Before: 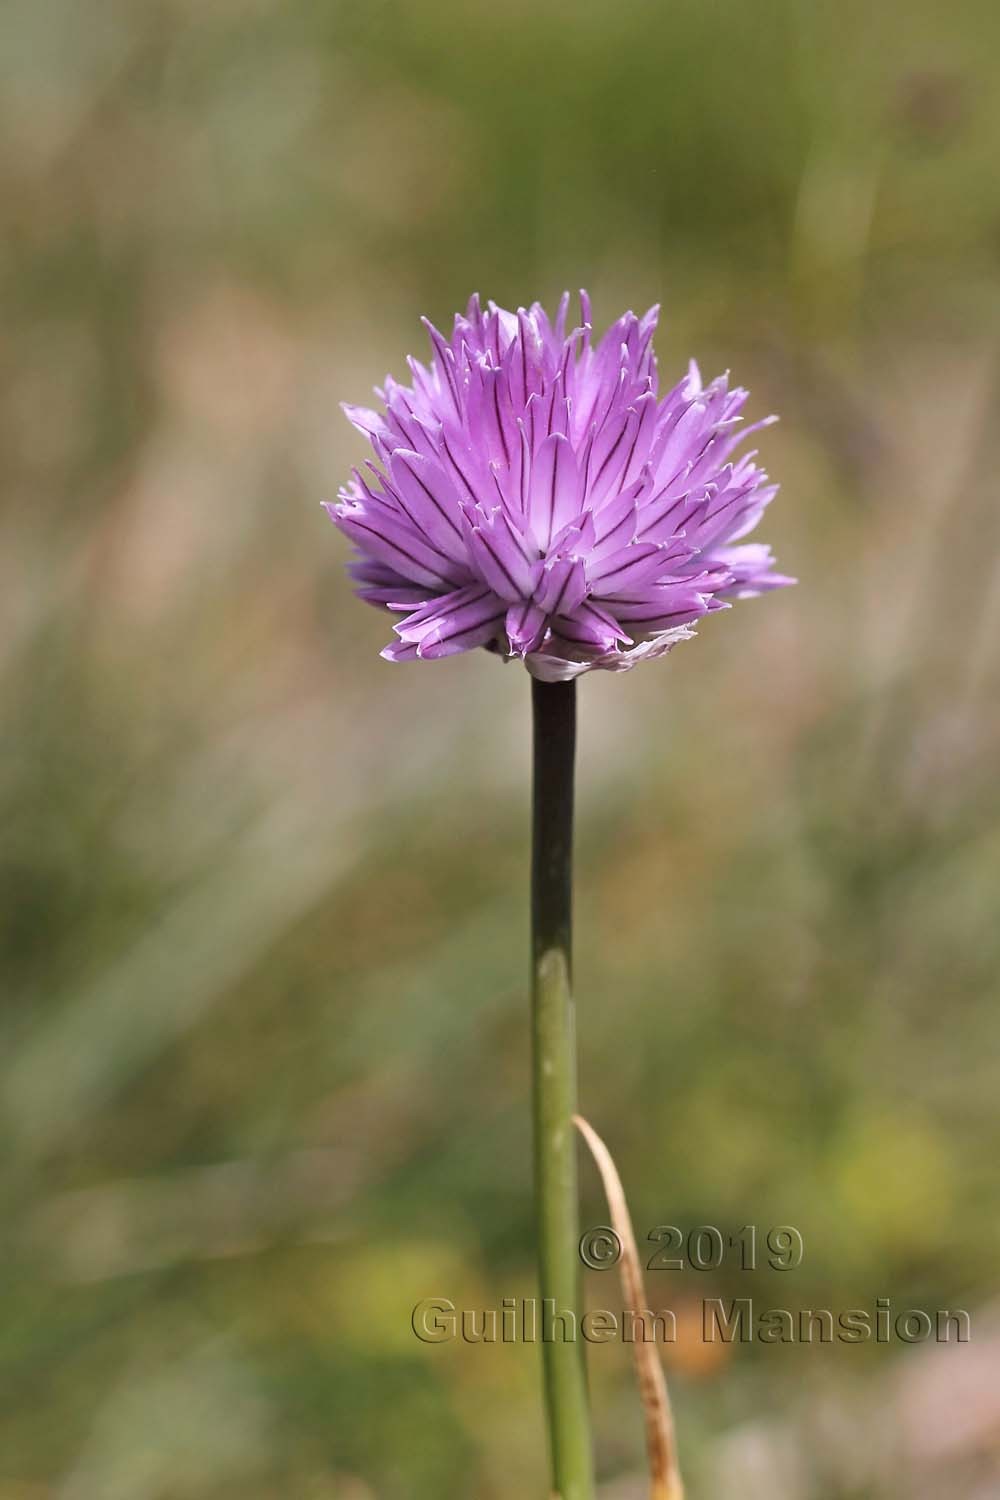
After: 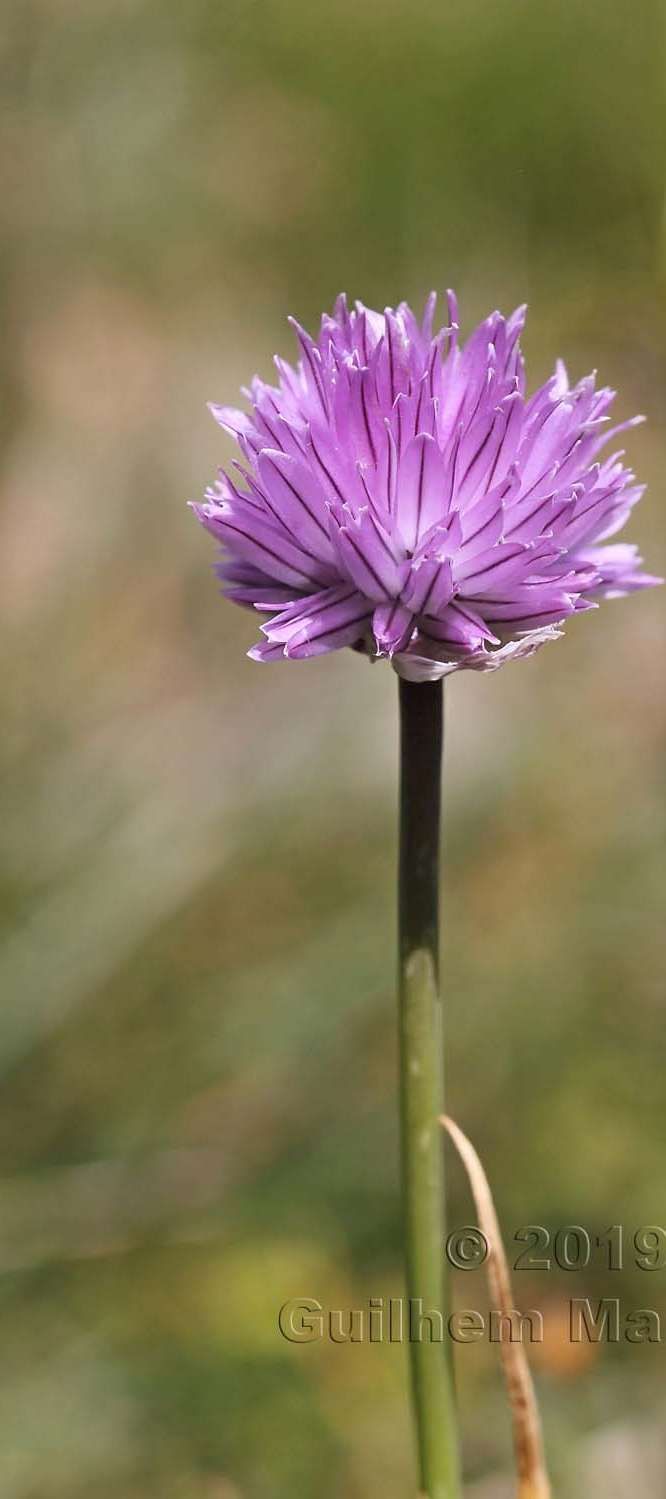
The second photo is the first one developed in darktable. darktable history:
crop and rotate: left 13.38%, right 19.934%
